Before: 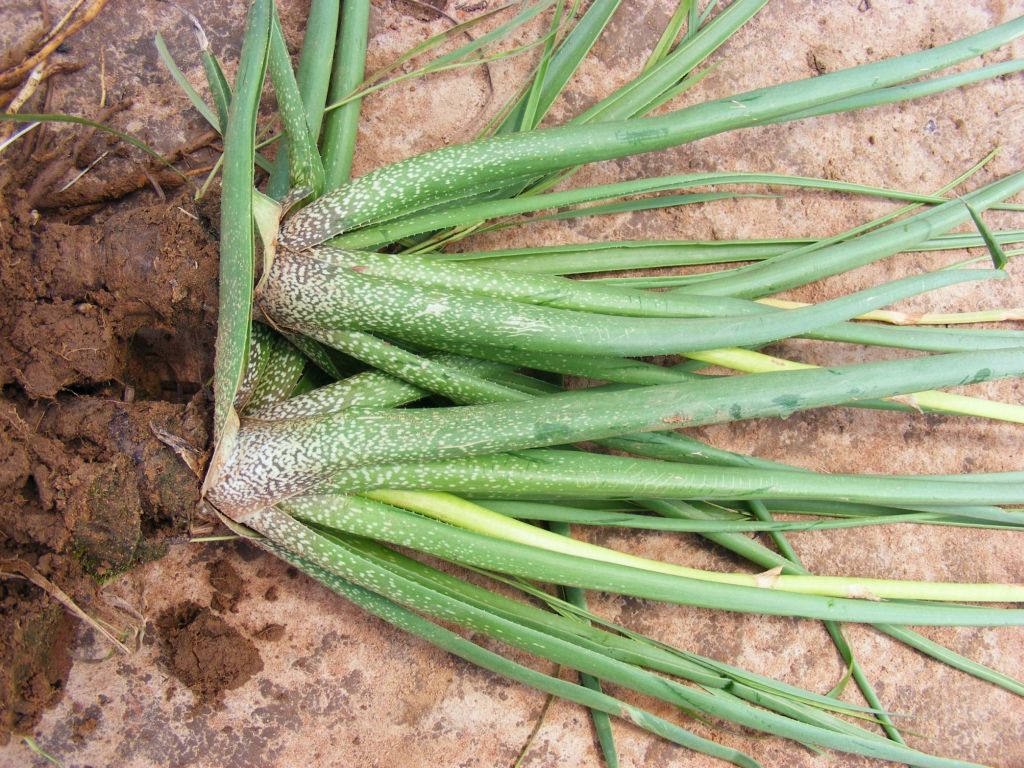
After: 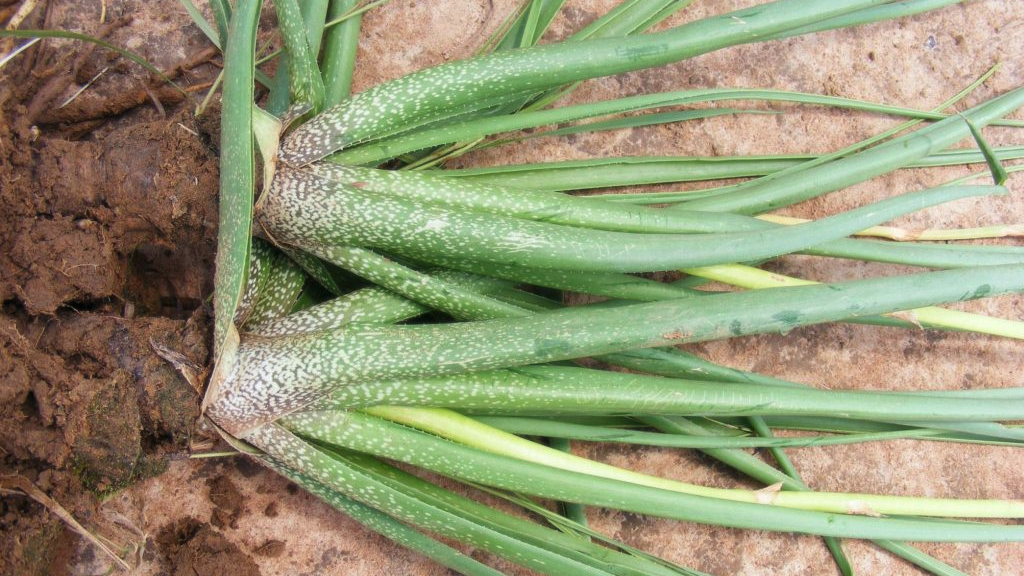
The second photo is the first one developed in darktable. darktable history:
crop: top 11.038%, bottom 13.962%
soften: size 10%, saturation 50%, brightness 0.2 EV, mix 10%
